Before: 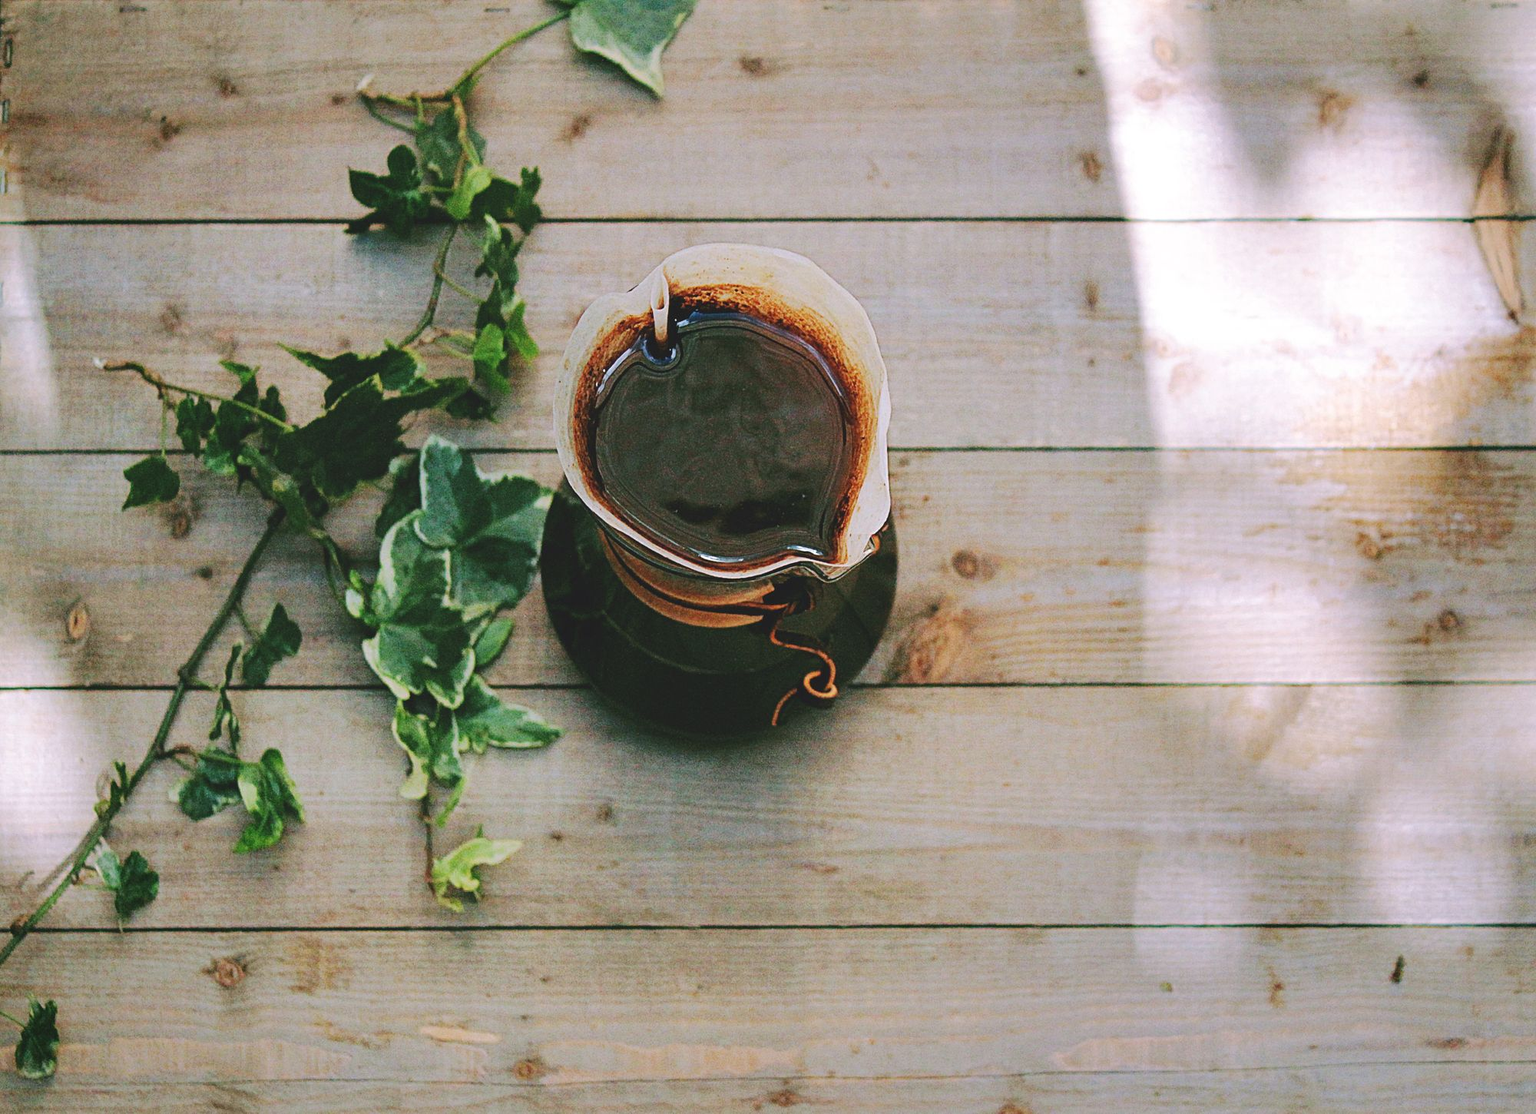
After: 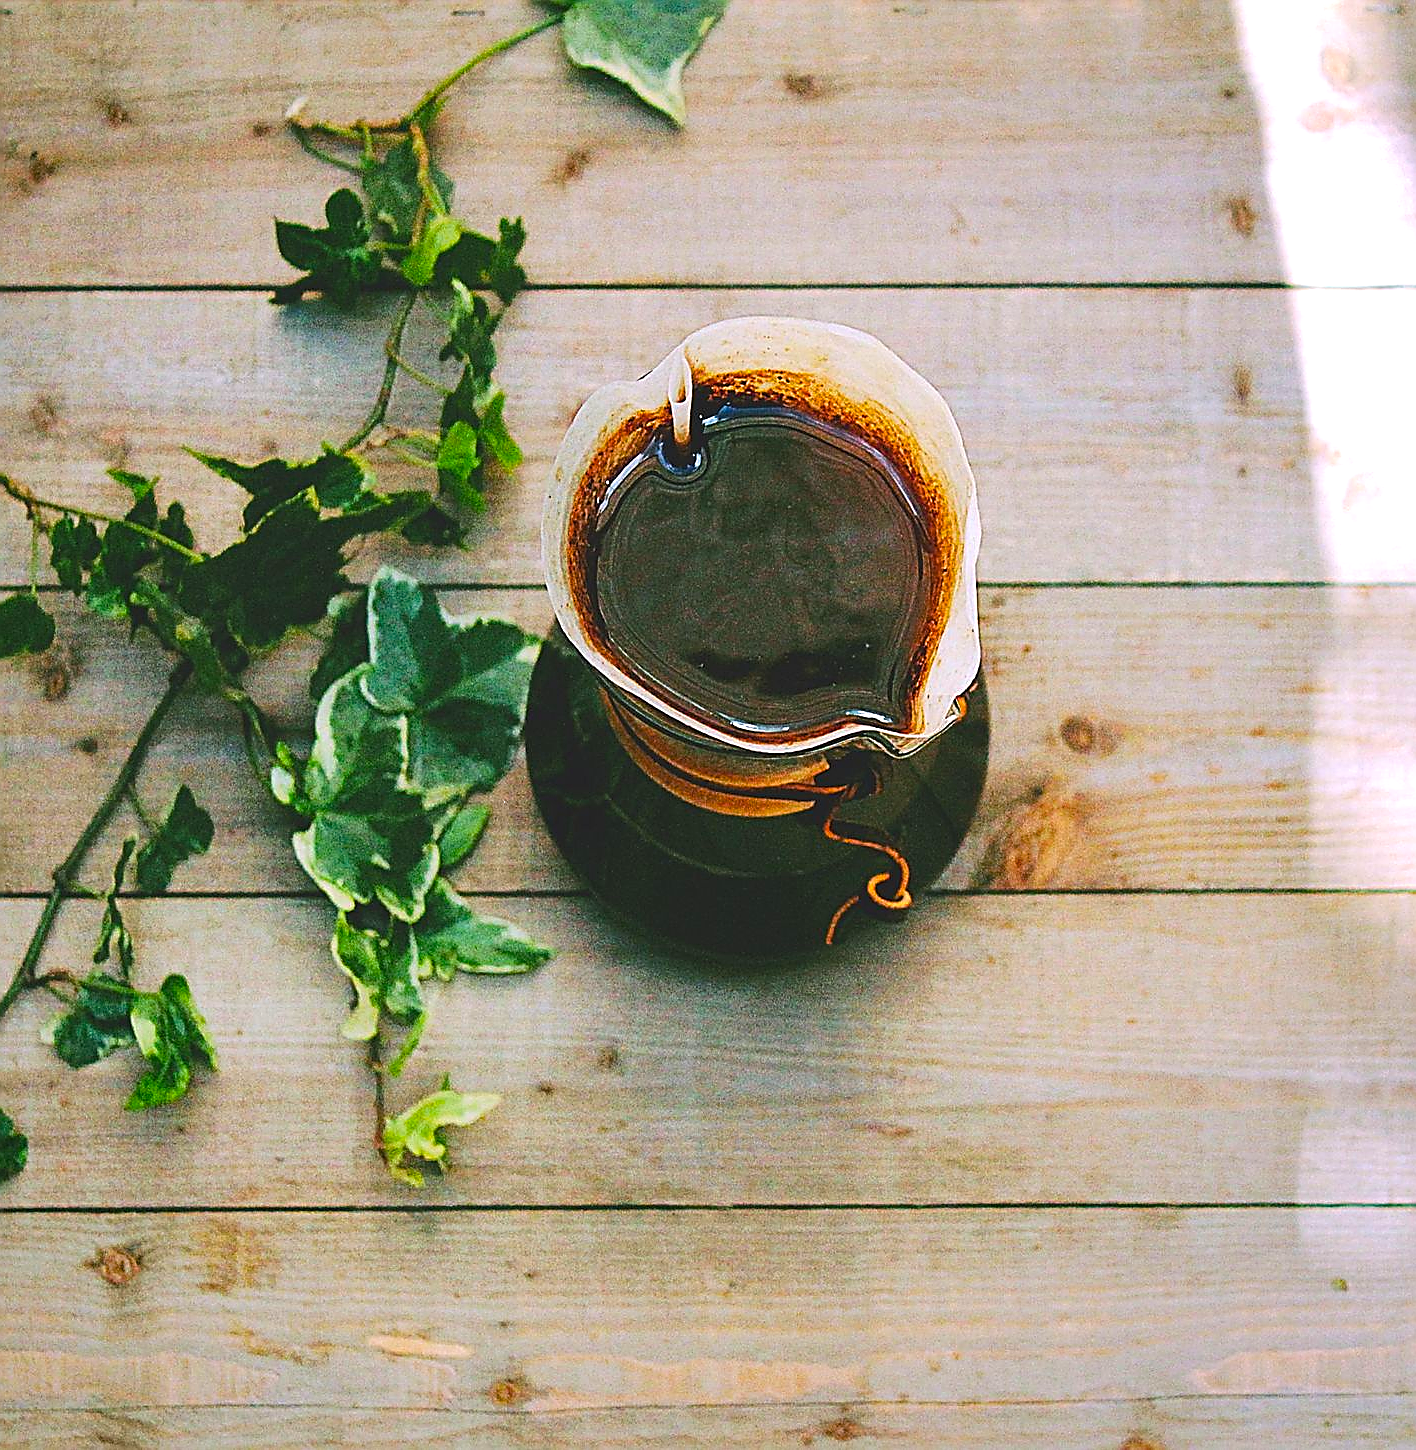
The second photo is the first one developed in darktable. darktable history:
crop and rotate: left 8.972%, right 20.222%
color balance rgb: perceptual saturation grading › global saturation 36.207%, perceptual brilliance grading › global brilliance 11.39%
sharpen: radius 1.408, amount 1.266, threshold 0.608
